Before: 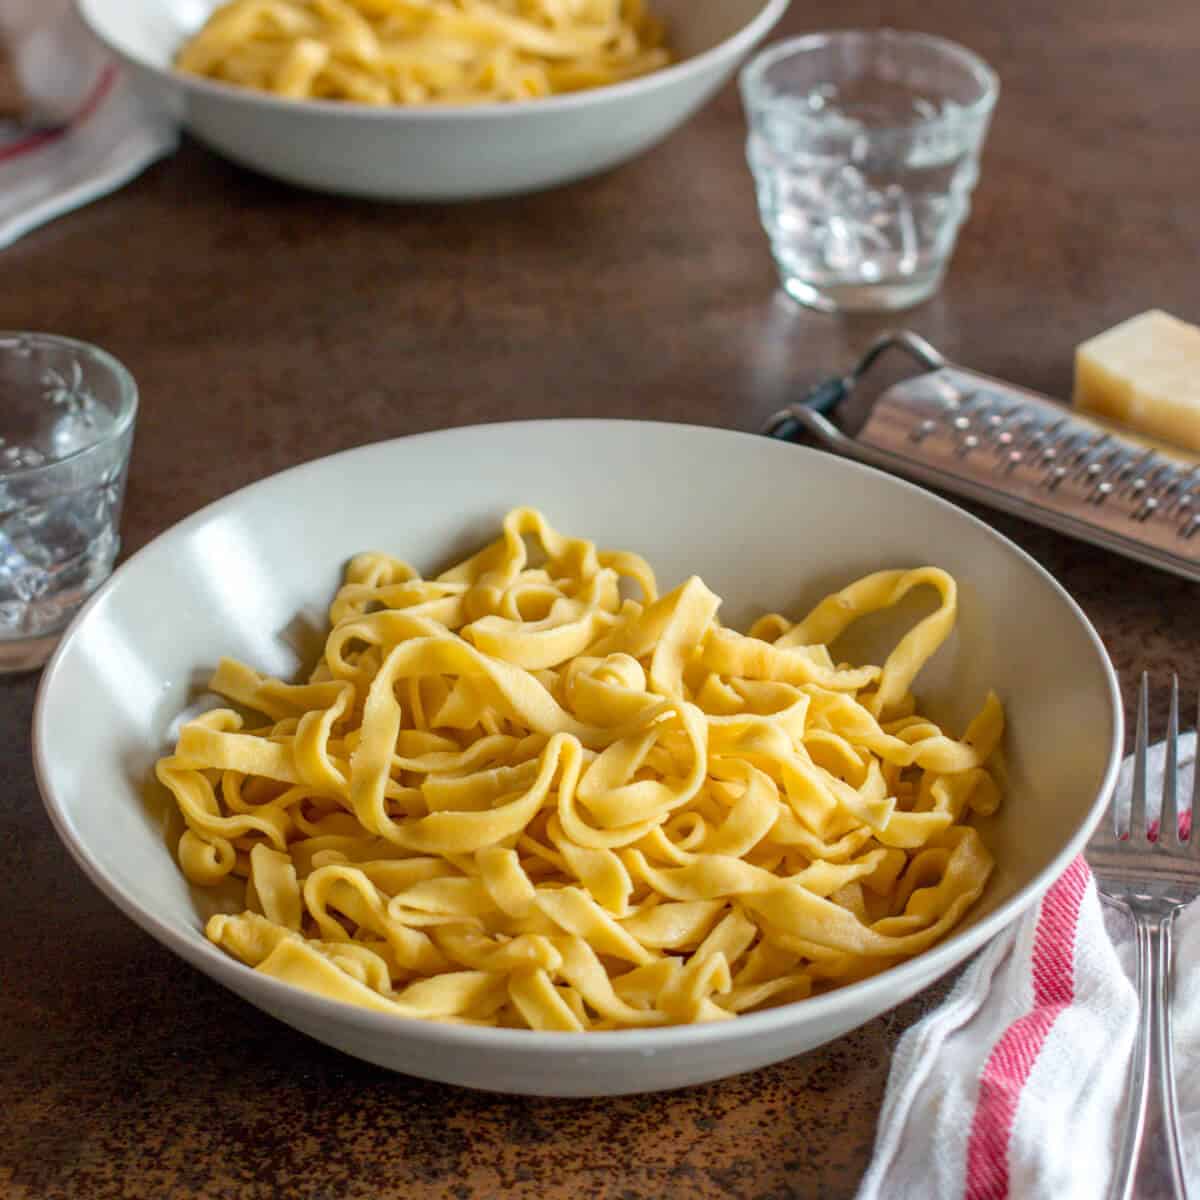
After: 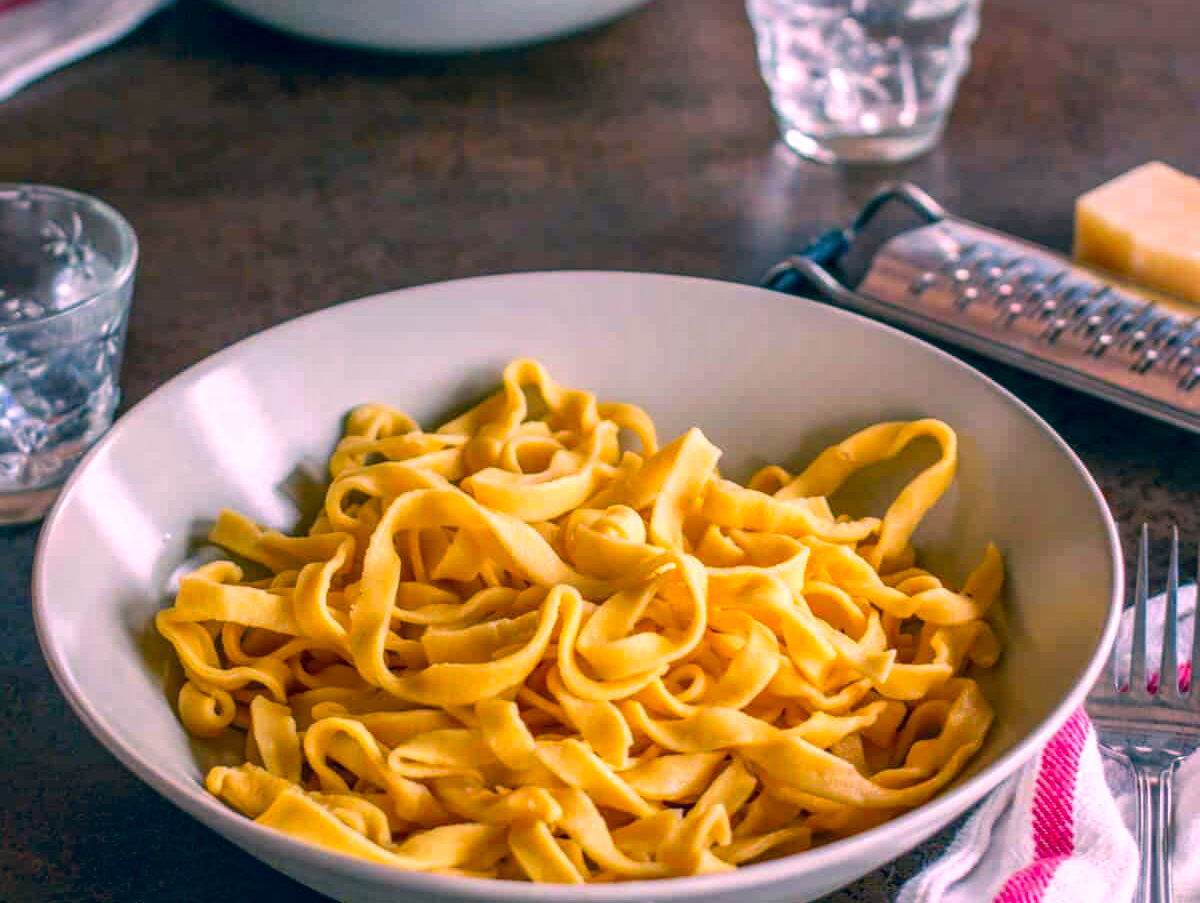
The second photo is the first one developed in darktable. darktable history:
color correction: highlights a* 16.95, highlights b* 0.283, shadows a* -14.93, shadows b* -14.06, saturation 1.48
local contrast: on, module defaults
contrast equalizer: octaves 7, y [[0.6 ×6], [0.55 ×6], [0 ×6], [0 ×6], [0 ×6]], mix 0.148
crop and rotate: top 12.377%, bottom 12.296%
